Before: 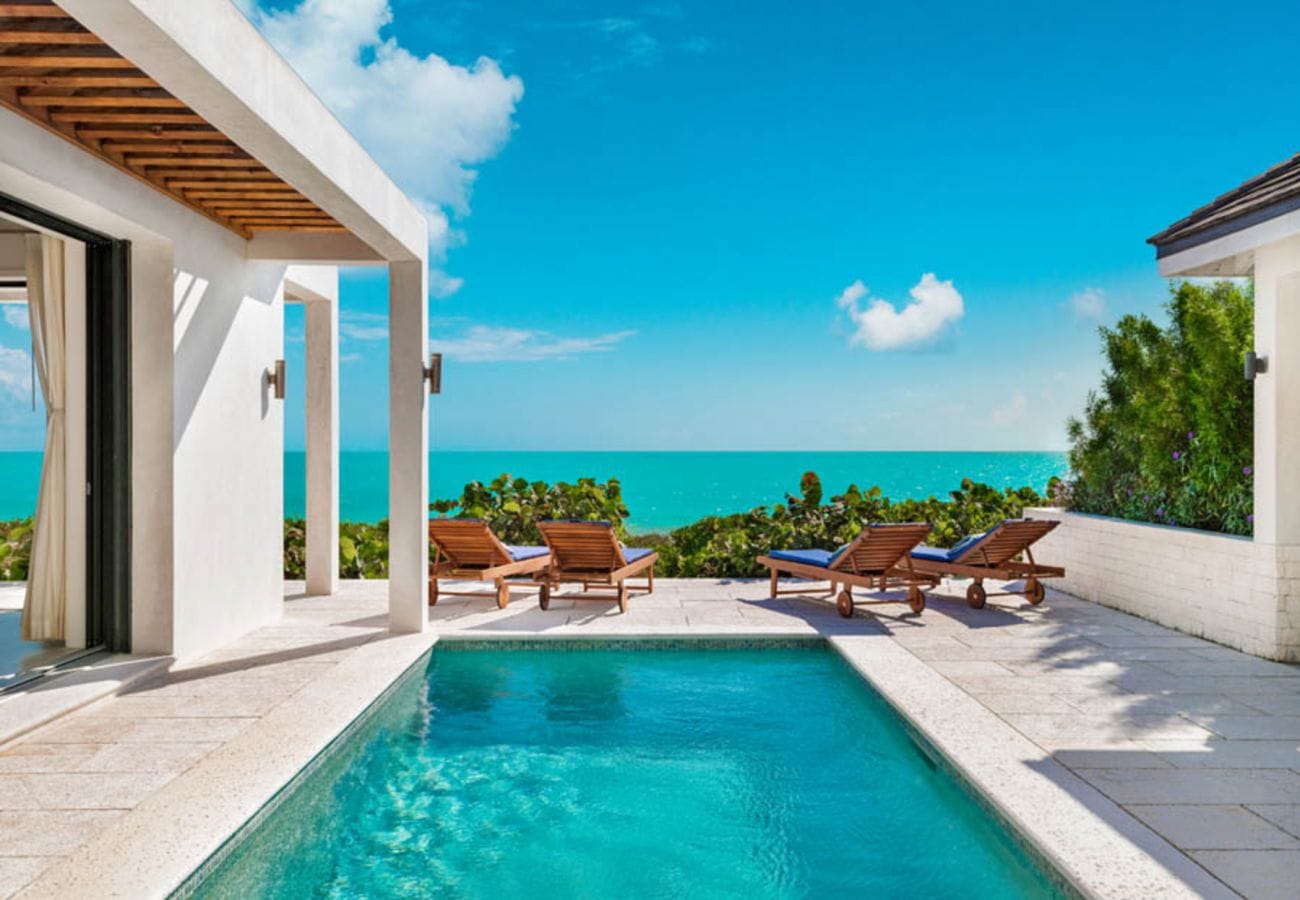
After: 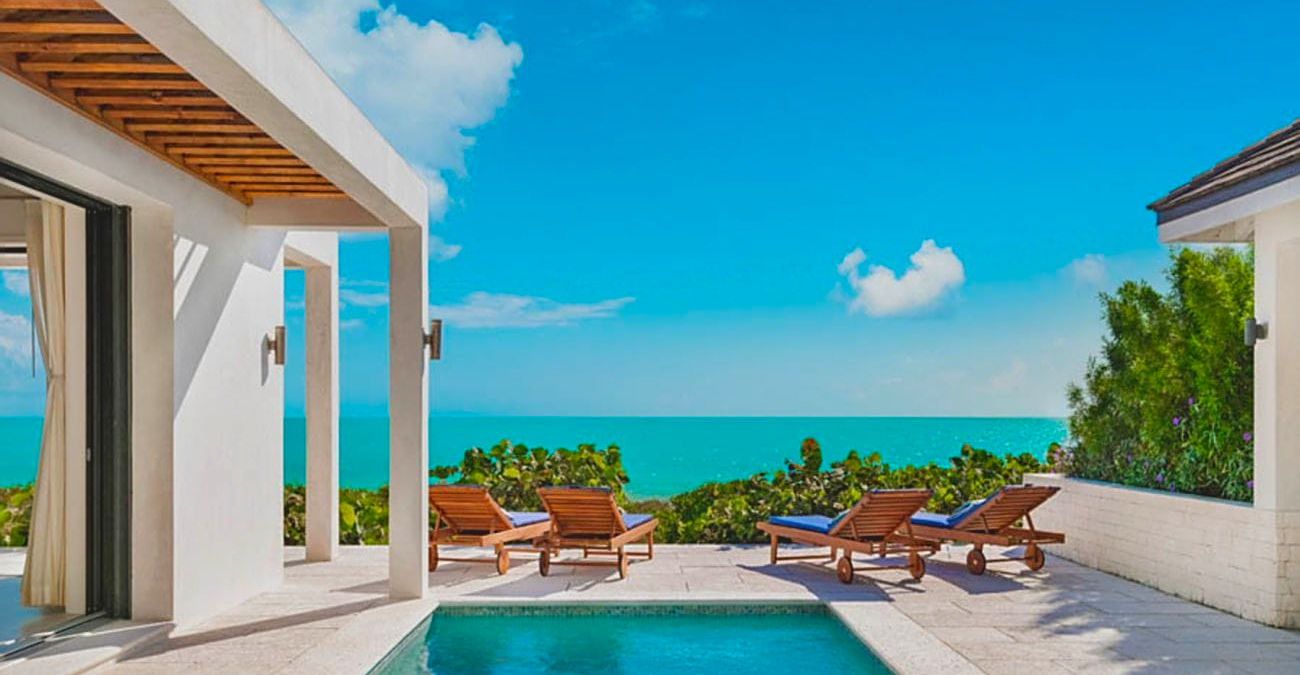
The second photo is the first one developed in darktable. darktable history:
crop: top 3.857%, bottom 21.132%
sharpen: on, module defaults
contrast brightness saturation: contrast -0.19, saturation 0.19
